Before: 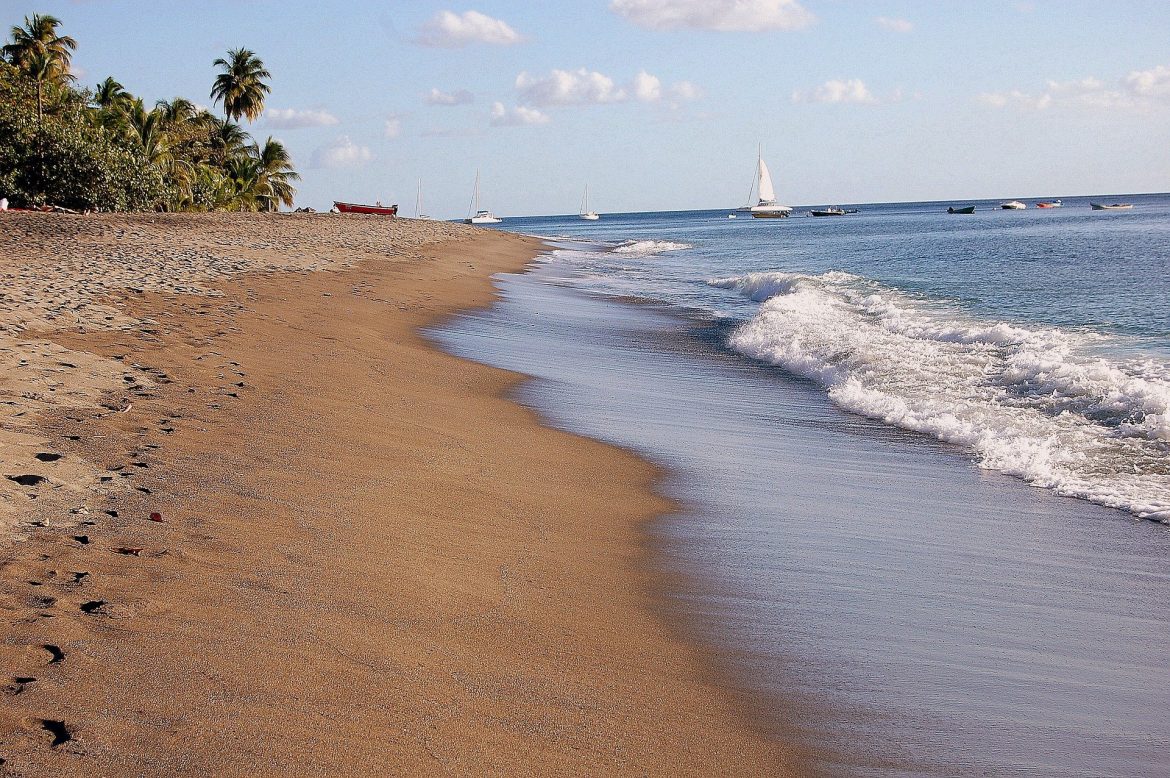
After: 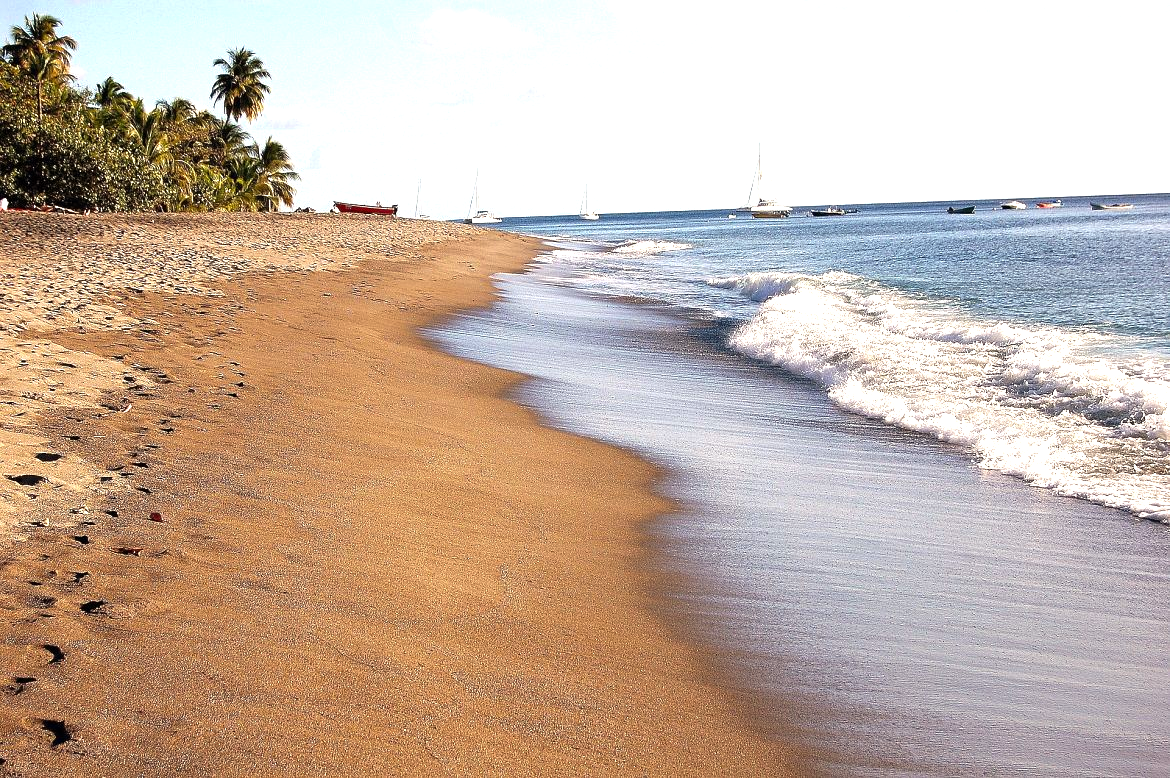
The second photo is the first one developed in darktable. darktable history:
color balance rgb: power › chroma 0.668%, power › hue 60°, highlights gain › luminance 7.449%, highlights gain › chroma 1.898%, highlights gain › hue 89.66°, perceptual saturation grading › global saturation 0.068%, perceptual brilliance grading › global brilliance 11.729%, perceptual brilliance grading › highlights 14.817%
